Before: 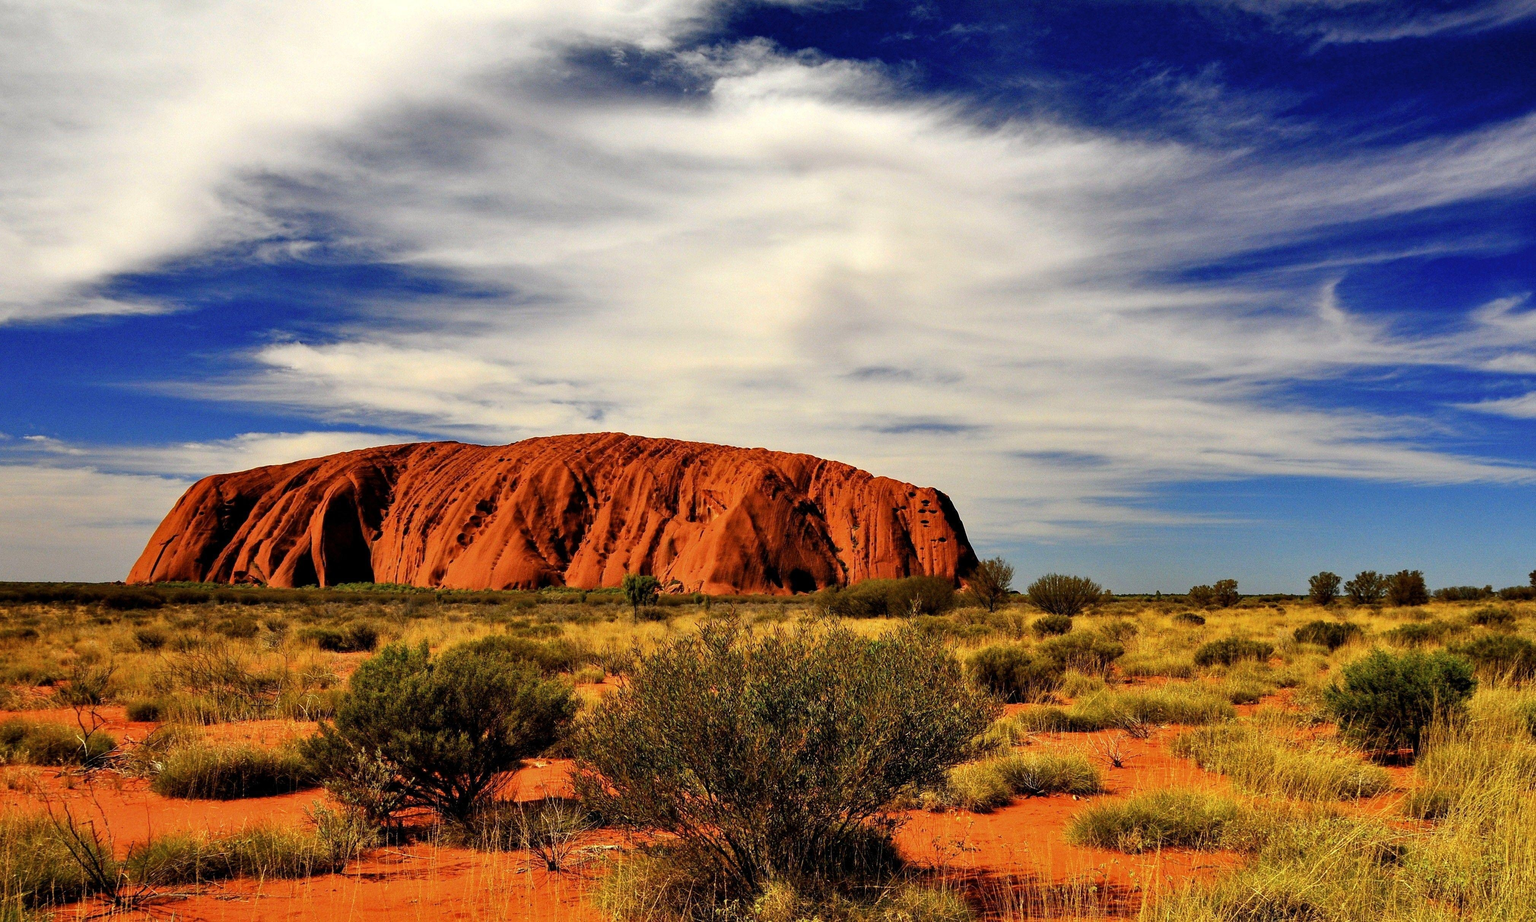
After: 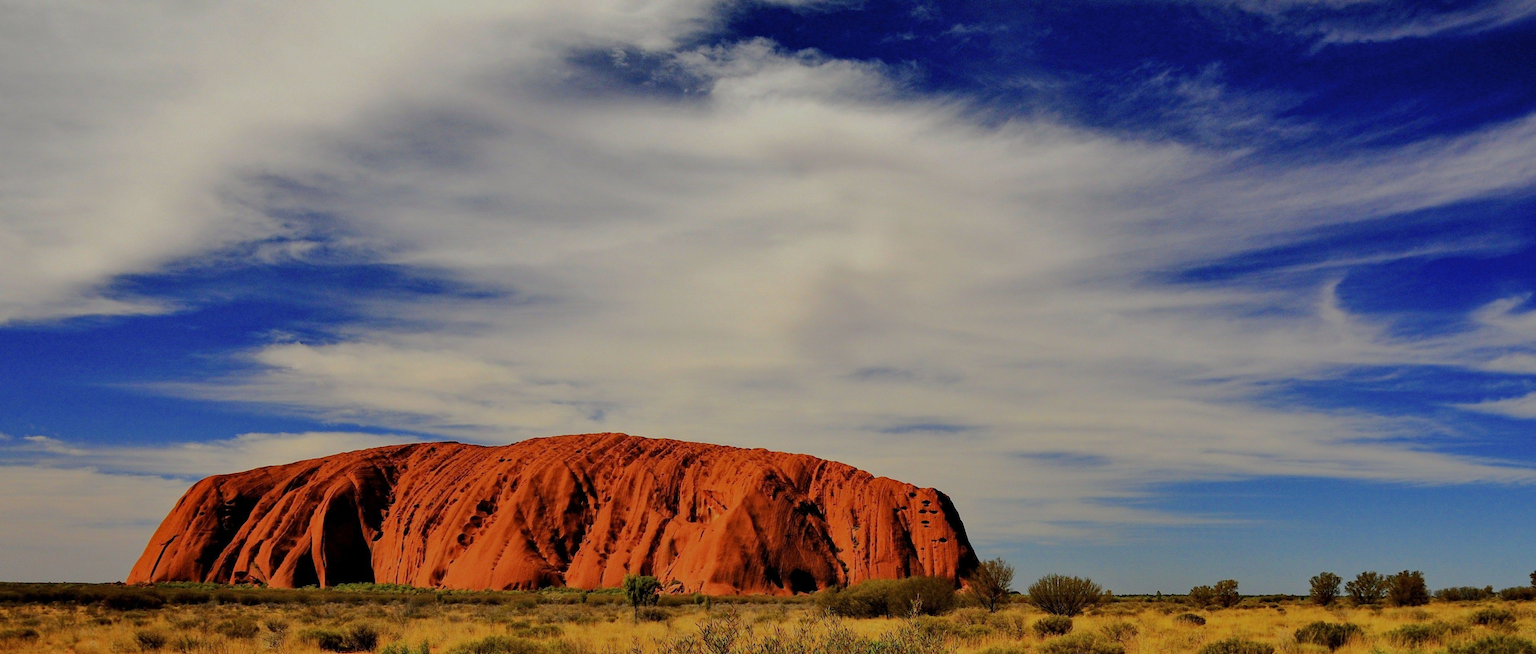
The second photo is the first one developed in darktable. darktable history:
crop: right 0%, bottom 29.038%
tone equalizer: -8 EV -0.035 EV, -7 EV 0.035 EV, -6 EV -0.008 EV, -5 EV 0.008 EV, -4 EV -0.032 EV, -3 EV -0.232 EV, -2 EV -0.669 EV, -1 EV -1.01 EV, +0 EV -0.968 EV, edges refinement/feathering 500, mask exposure compensation -1.57 EV, preserve details no
